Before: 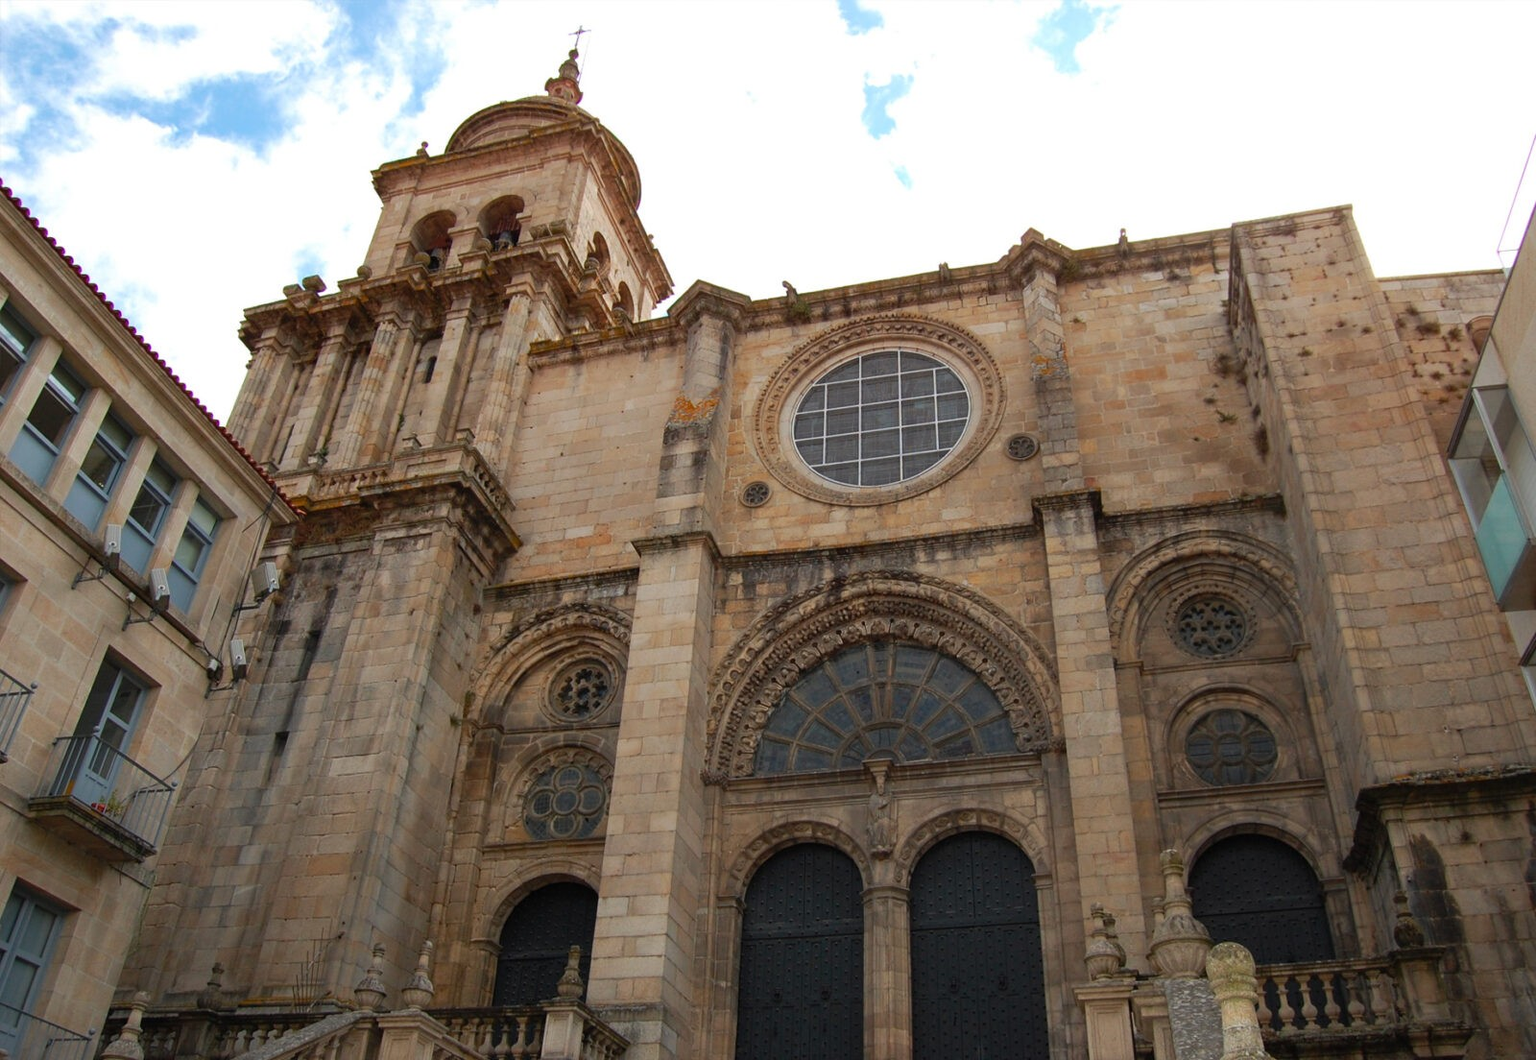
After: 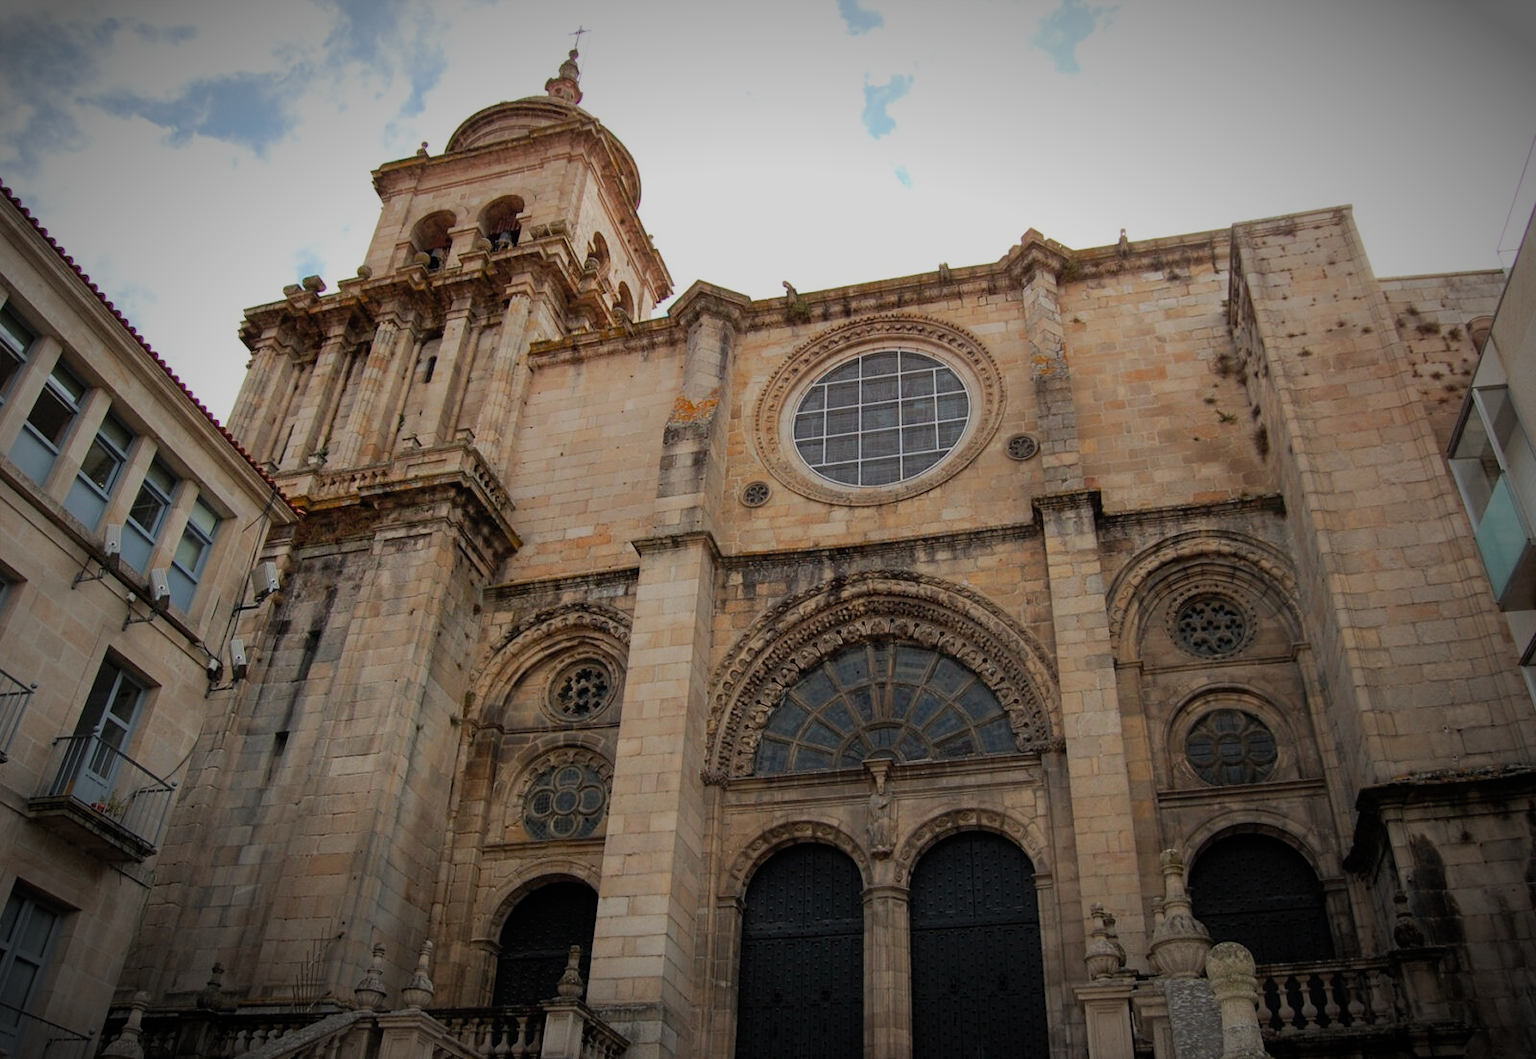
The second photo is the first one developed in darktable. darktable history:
filmic rgb: black relative exposure -7.65 EV, white relative exposure 4.56 EV, hardness 3.61
contrast equalizer: y [[0.5, 0.5, 0.468, 0.5, 0.5, 0.5], [0.5 ×6], [0.5 ×6], [0 ×6], [0 ×6]]
vignetting: fall-off start 67.5%, fall-off radius 67.23%, brightness -0.813, automatic ratio true
